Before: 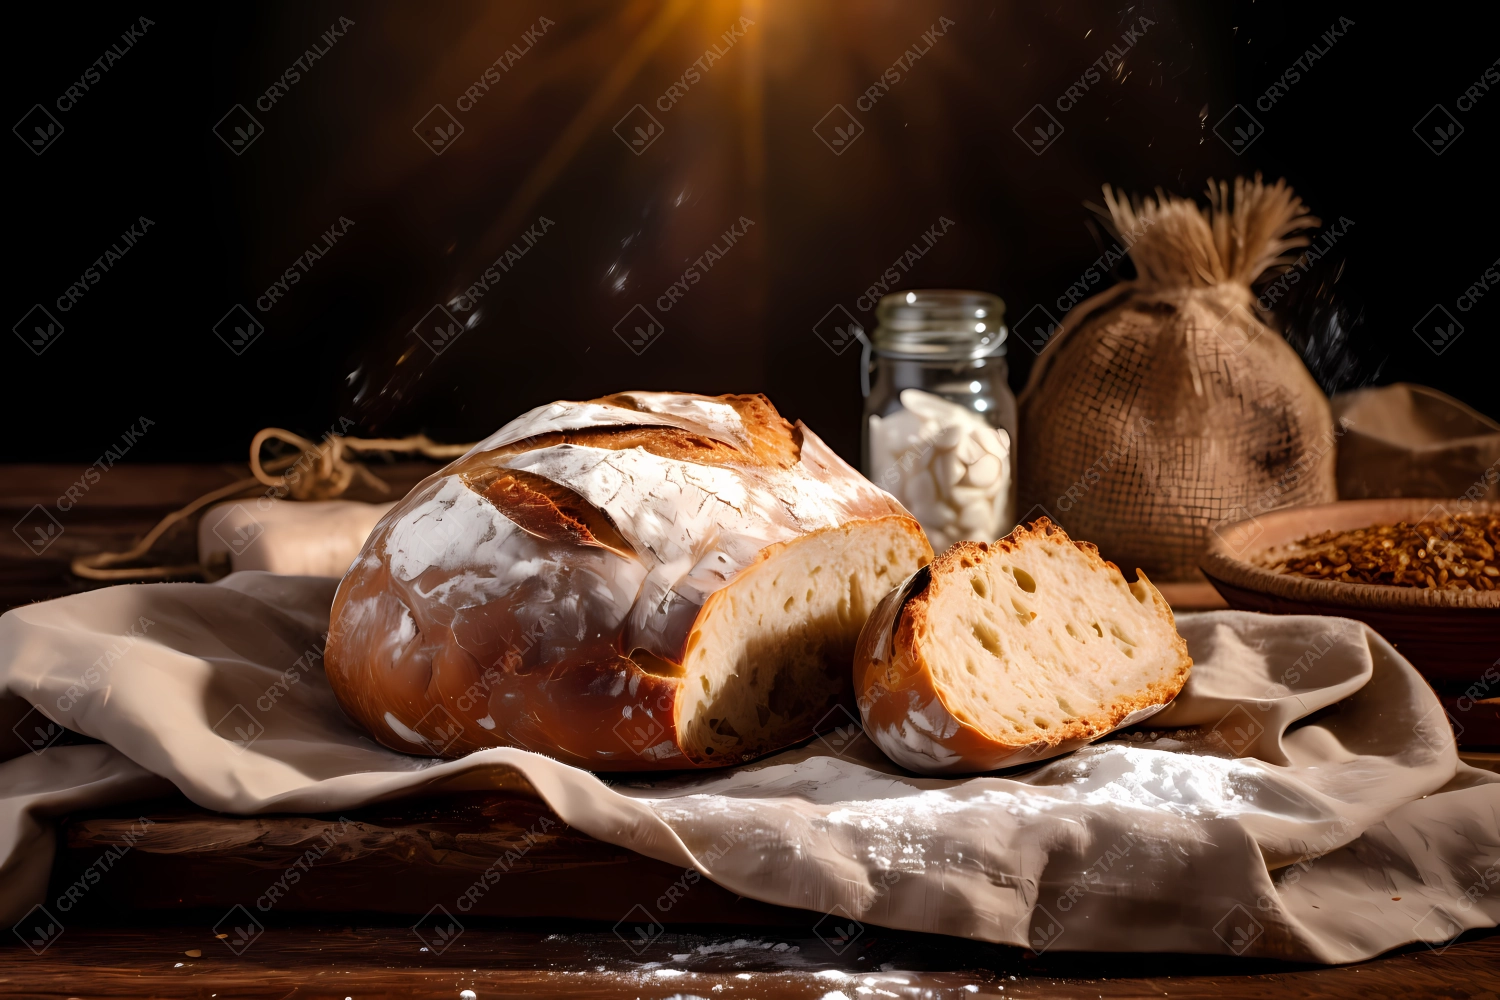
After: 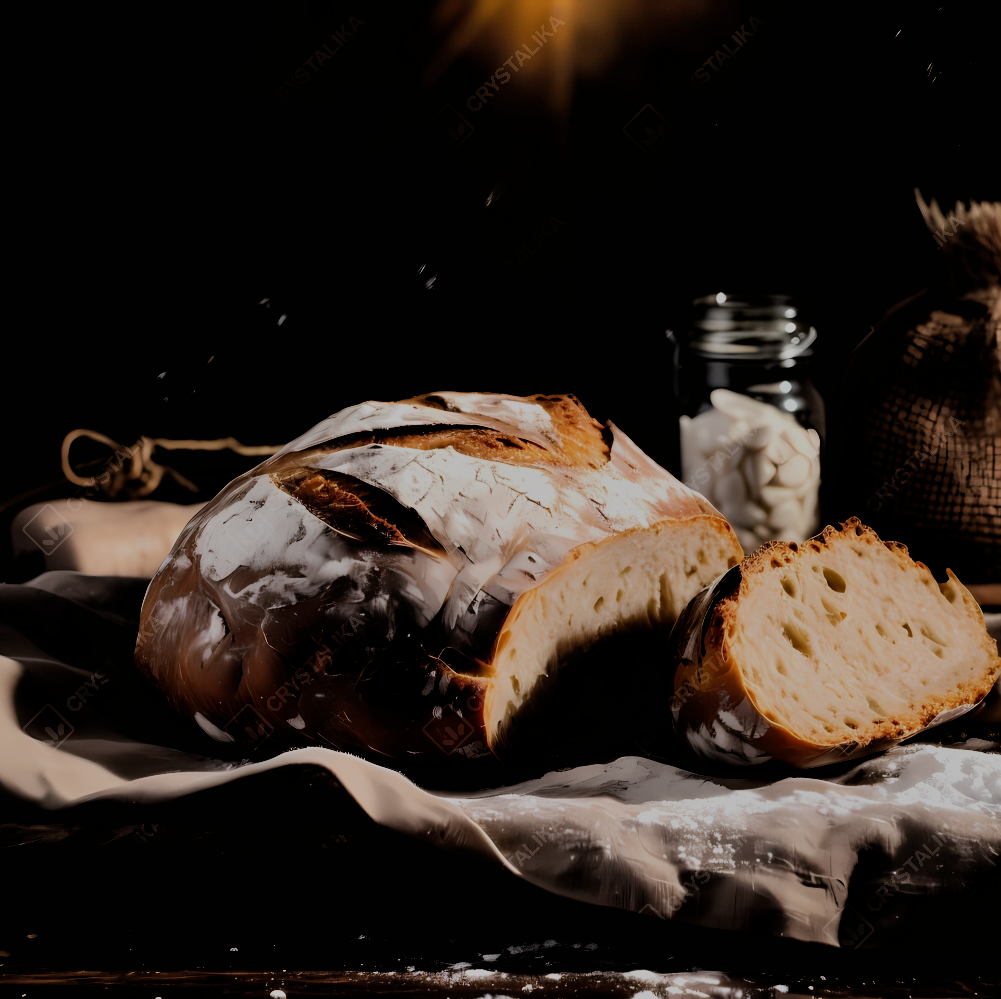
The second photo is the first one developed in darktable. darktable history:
crop and rotate: left 12.771%, right 20.431%
tone equalizer: smoothing diameter 24.97%, edges refinement/feathering 8.9, preserve details guided filter
exposure: black level correction 0, exposure -0.856 EV, compensate highlight preservation false
filmic rgb: black relative exposure -3.15 EV, white relative exposure 7.03 EV, hardness 1.48, contrast 1.348
shadows and highlights: shadows 24.4, highlights -78.99, soften with gaussian
